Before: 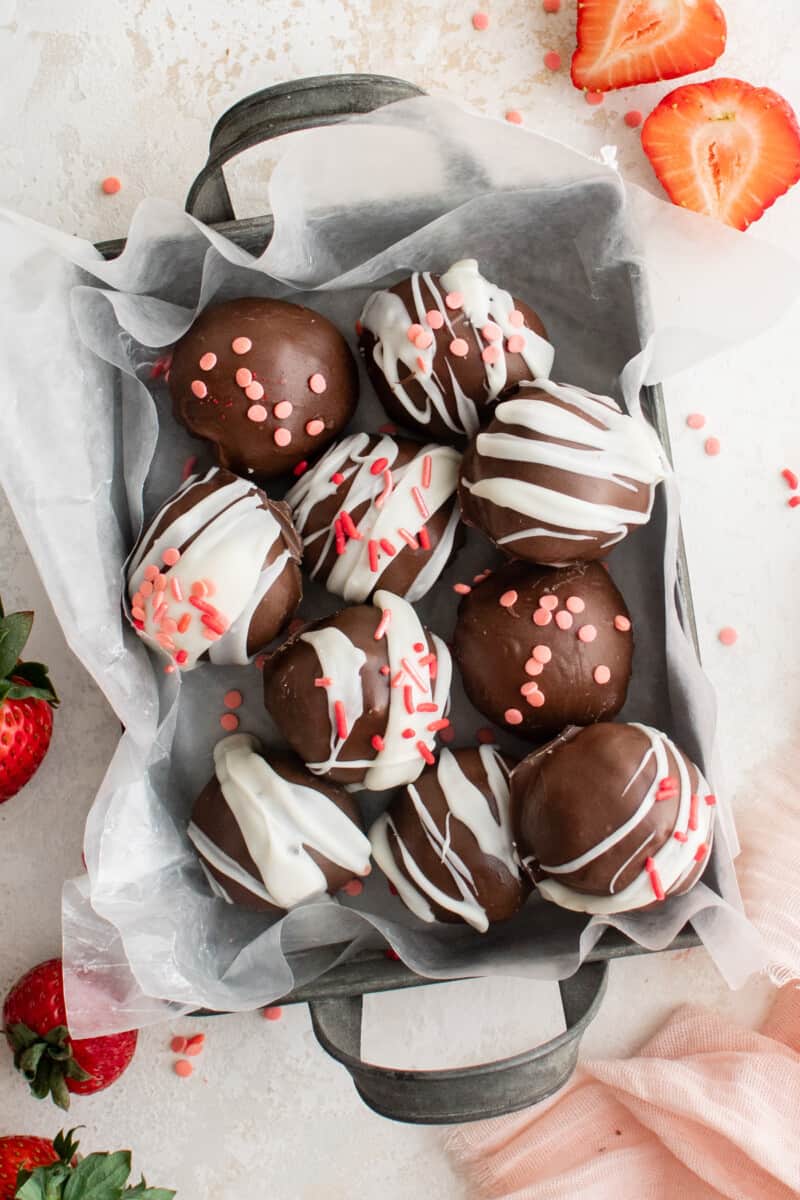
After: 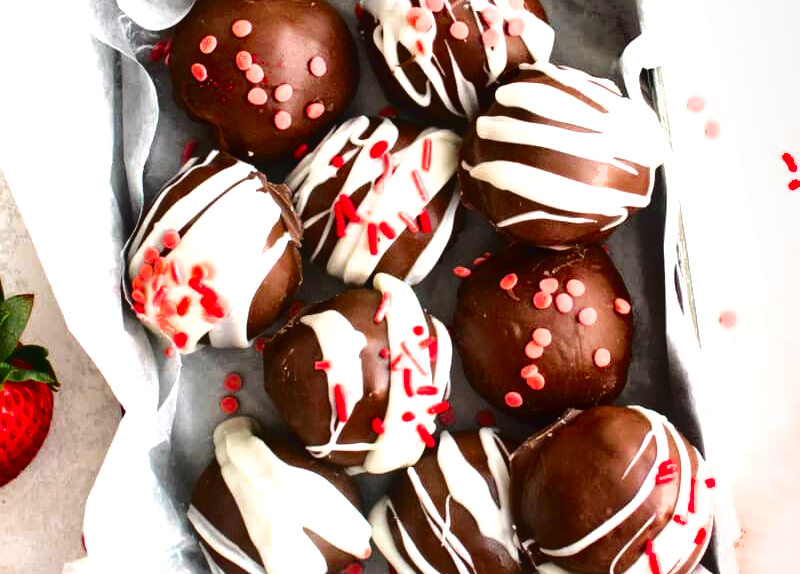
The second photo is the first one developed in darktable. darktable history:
crop and rotate: top 26.493%, bottom 25.609%
exposure: black level correction 0, exposure 1.199 EV, compensate highlight preservation false
local contrast: mode bilateral grid, contrast 21, coarseness 50, detail 147%, midtone range 0.2
color balance rgb: shadows lift › chroma 0.771%, shadows lift › hue 114.04°, perceptual saturation grading › global saturation 25.613%
shadows and highlights: radius 262, soften with gaussian
tone curve: curves: ch0 [(0, 0) (0.003, 0.112) (0.011, 0.115) (0.025, 0.111) (0.044, 0.114) (0.069, 0.126) (0.1, 0.144) (0.136, 0.164) (0.177, 0.196) (0.224, 0.249) (0.277, 0.316) (0.335, 0.401) (0.399, 0.487) (0.468, 0.571) (0.543, 0.647) (0.623, 0.728) (0.709, 0.795) (0.801, 0.866) (0.898, 0.933) (1, 1)], color space Lab, independent channels
color zones: curves: ch0 [(0.27, 0.396) (0.563, 0.504) (0.75, 0.5) (0.787, 0.307)]
